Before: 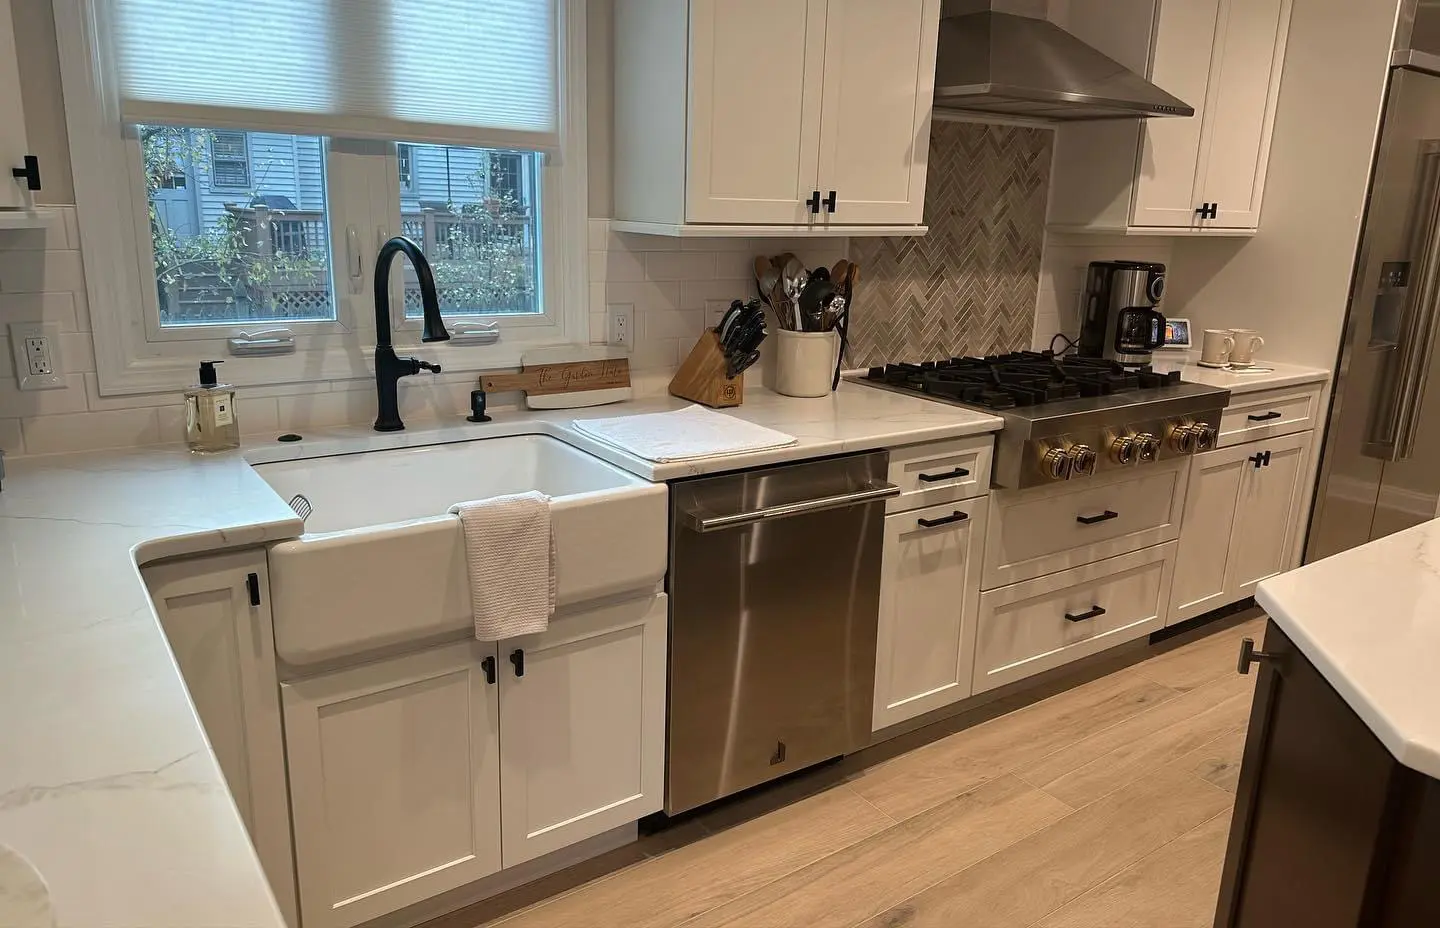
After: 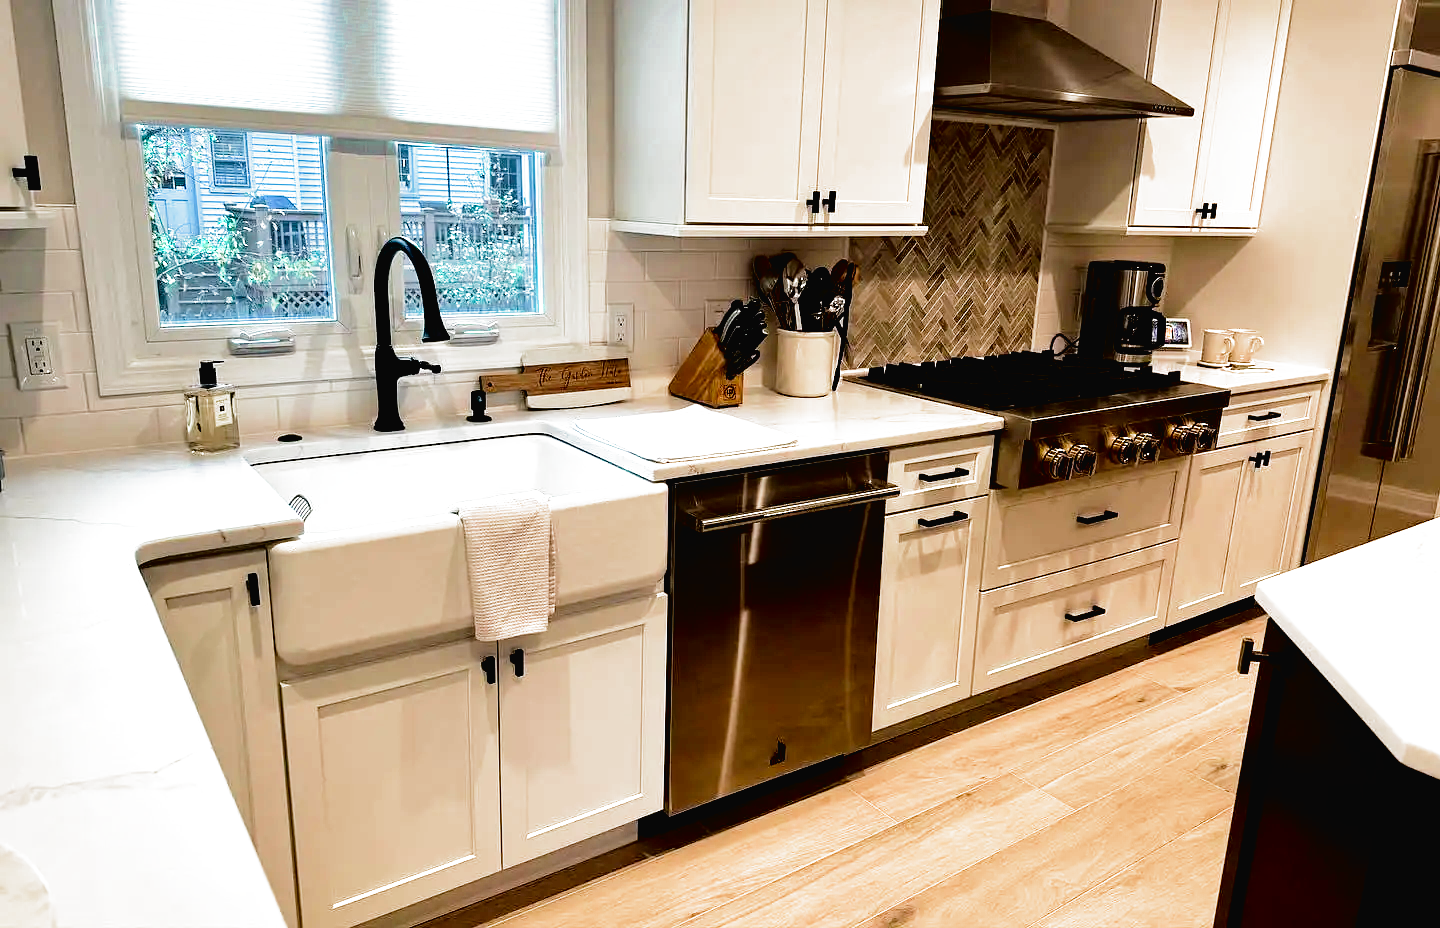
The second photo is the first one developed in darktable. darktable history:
exposure: black level correction -0.002, exposure 0.541 EV, compensate highlight preservation false
tone curve: curves: ch0 [(0, 0.019) (0.11, 0.036) (0.259, 0.214) (0.378, 0.365) (0.499, 0.529) (1, 1)], color space Lab, independent channels, preserve colors none
filmic rgb: black relative exposure -3.63 EV, white relative exposure 2.14 EV, hardness 3.63, preserve chrominance no, color science v4 (2020), type of noise poissonian
color zones: curves: ch0 [(0.25, 0.5) (0.423, 0.5) (0.443, 0.5) (0.521, 0.756) (0.568, 0.5) (0.576, 0.5) (0.75, 0.5)]; ch1 [(0.25, 0.5) (0.423, 0.5) (0.443, 0.5) (0.539, 0.873) (0.624, 0.565) (0.631, 0.5) (0.75, 0.5)]
